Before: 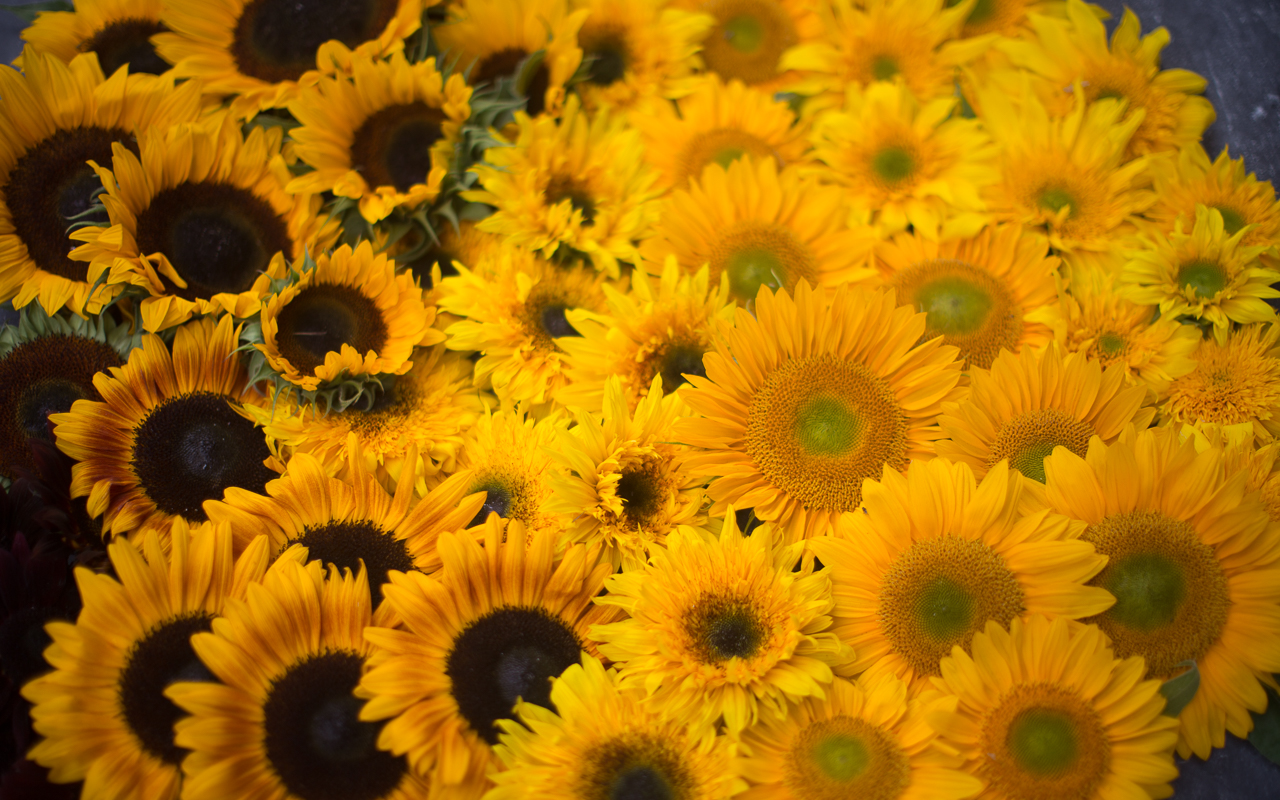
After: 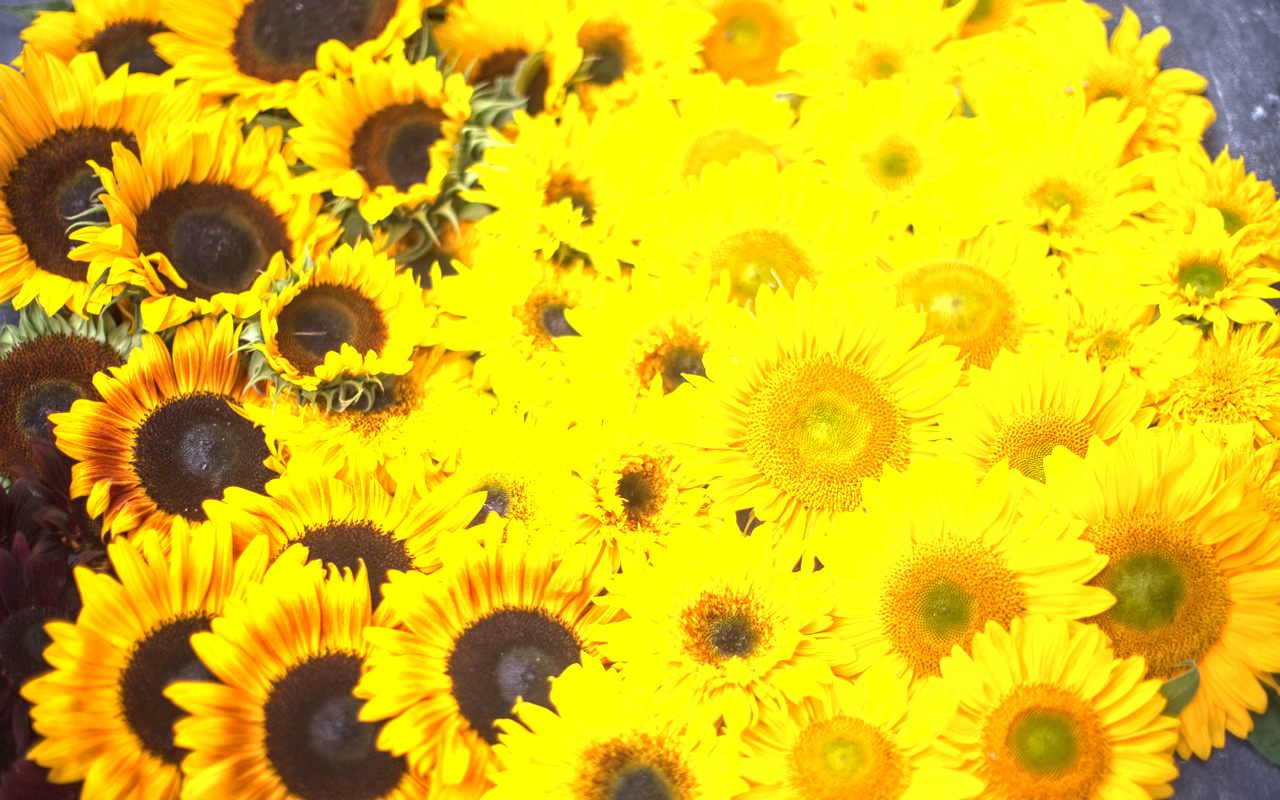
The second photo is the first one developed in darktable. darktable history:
local contrast: on, module defaults
exposure: black level correction 0, exposure 1.948 EV, compensate highlight preservation false
